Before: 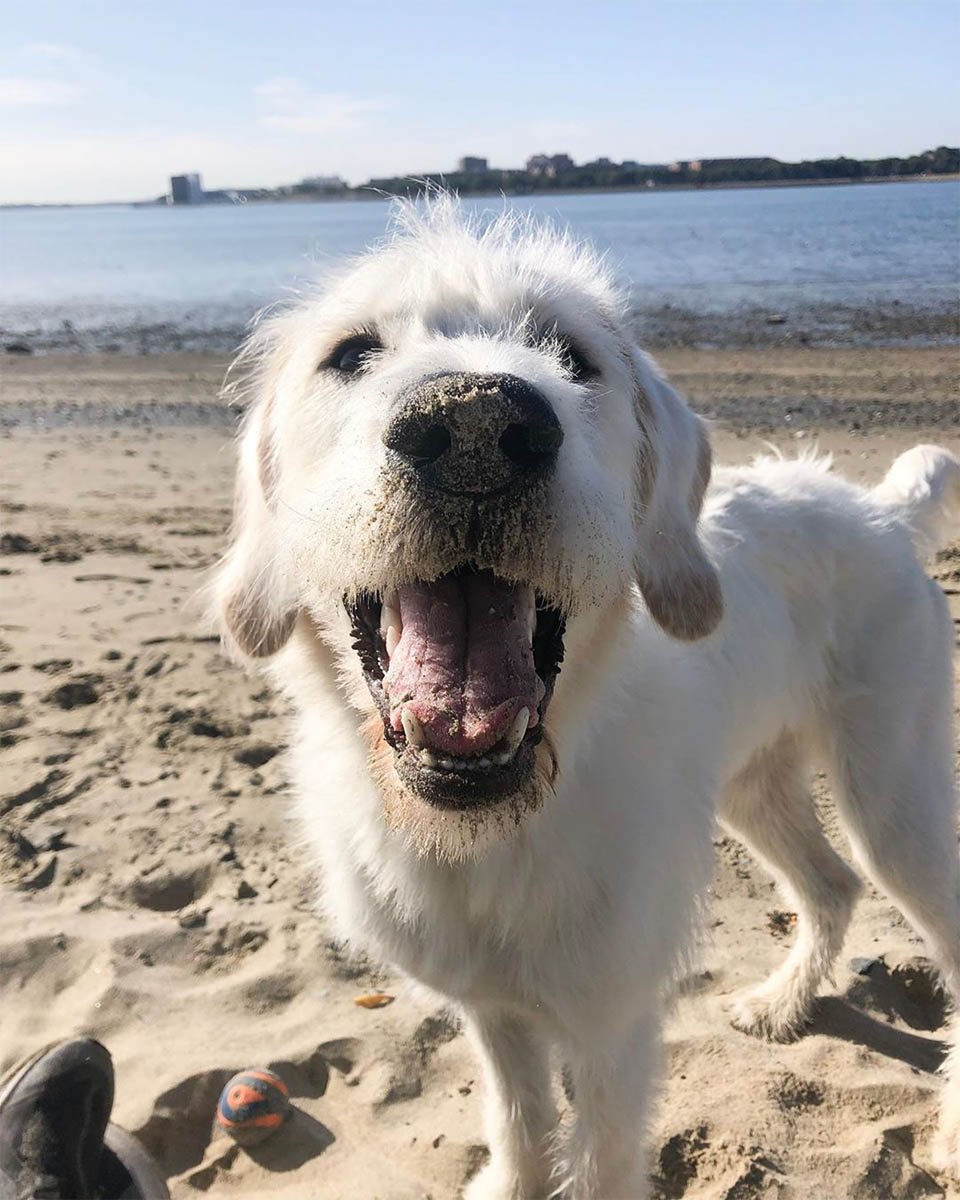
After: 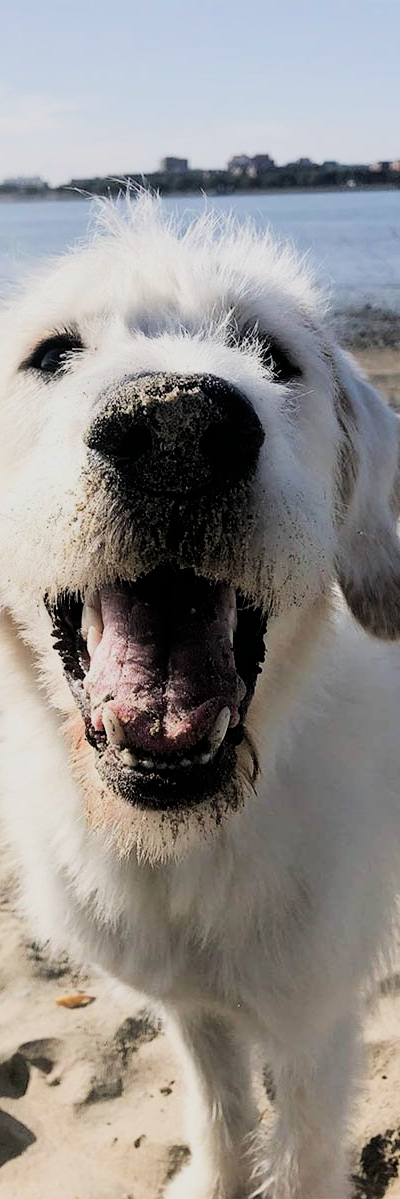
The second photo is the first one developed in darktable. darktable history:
crop: left 31.229%, right 27.105%
filmic rgb: black relative exposure -5 EV, hardness 2.88, contrast 1.3
